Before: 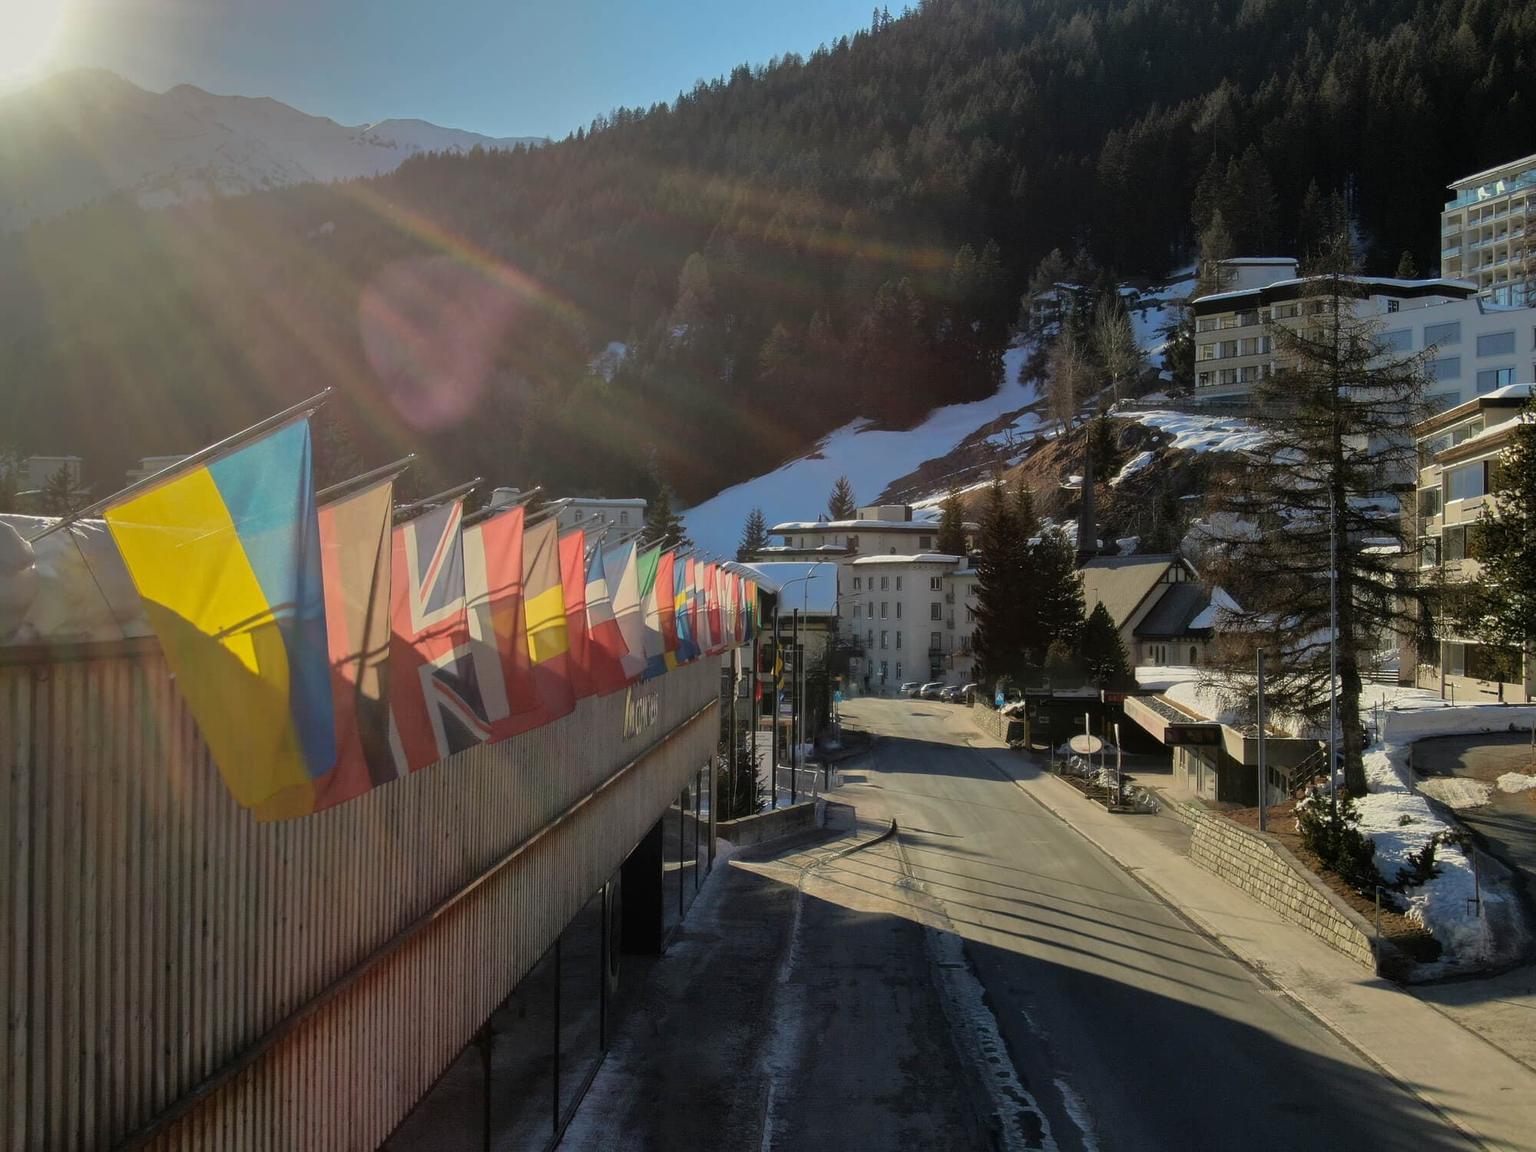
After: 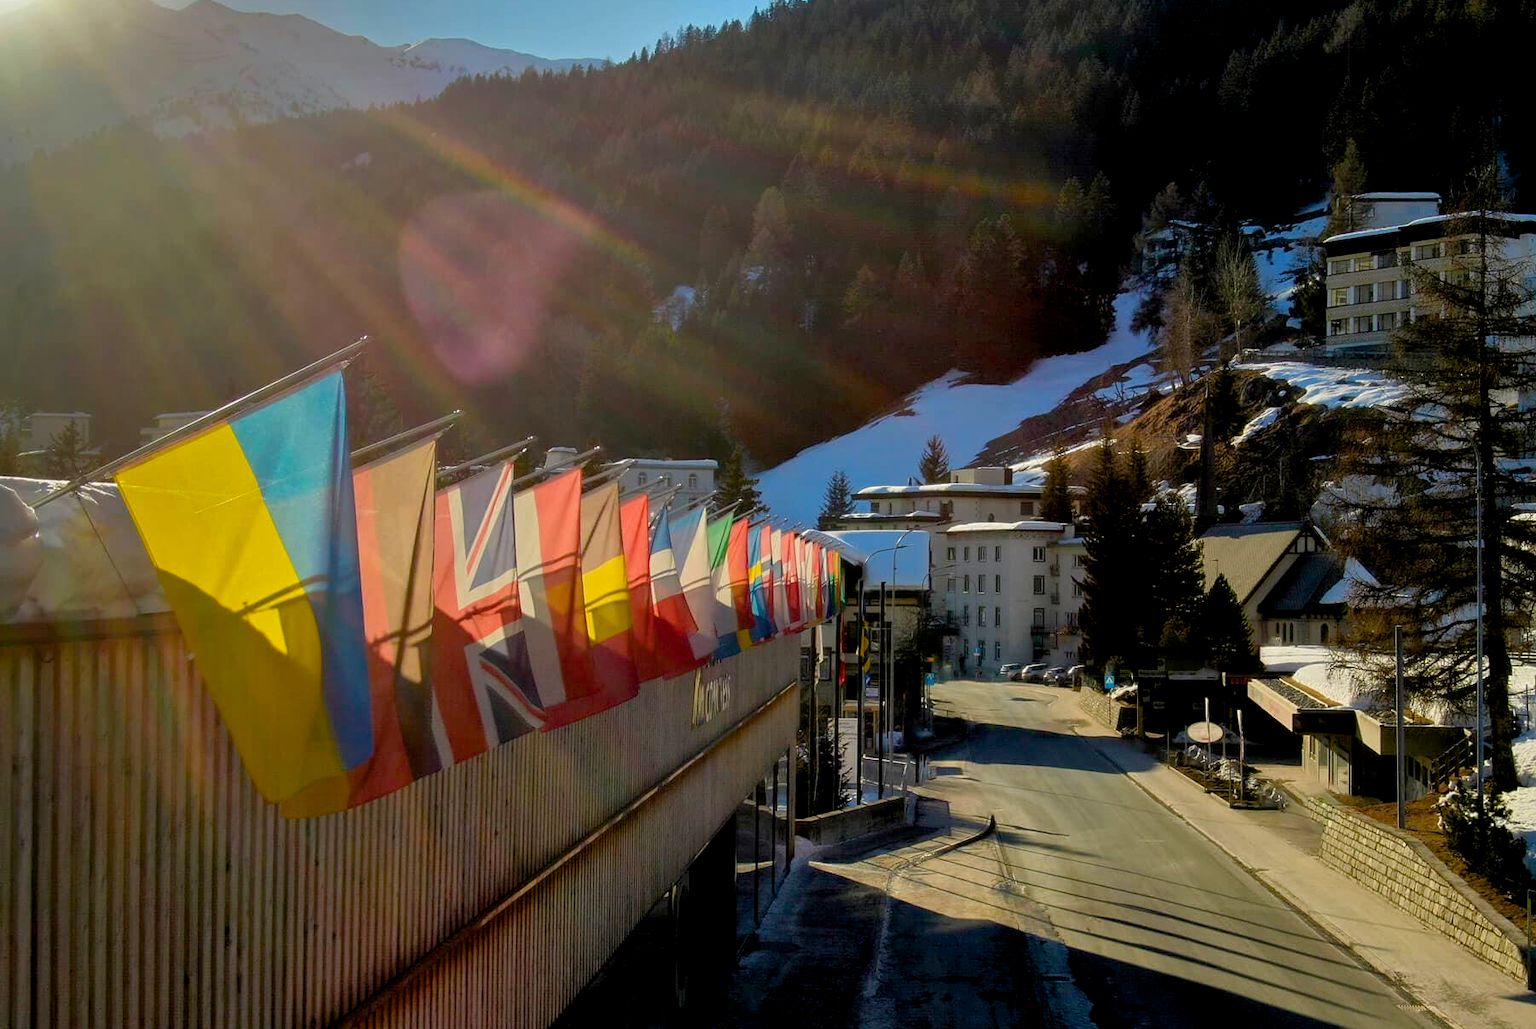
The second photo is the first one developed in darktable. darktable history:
crop: top 7.395%, right 9.872%, bottom 12.018%
exposure: black level correction 0.012, compensate highlight preservation false
color balance rgb: power › hue 74.55°, perceptual saturation grading › global saturation 20%, perceptual saturation grading › highlights -24.974%, perceptual saturation grading › shadows 24.151%, global vibrance 35.072%, contrast 9.515%
